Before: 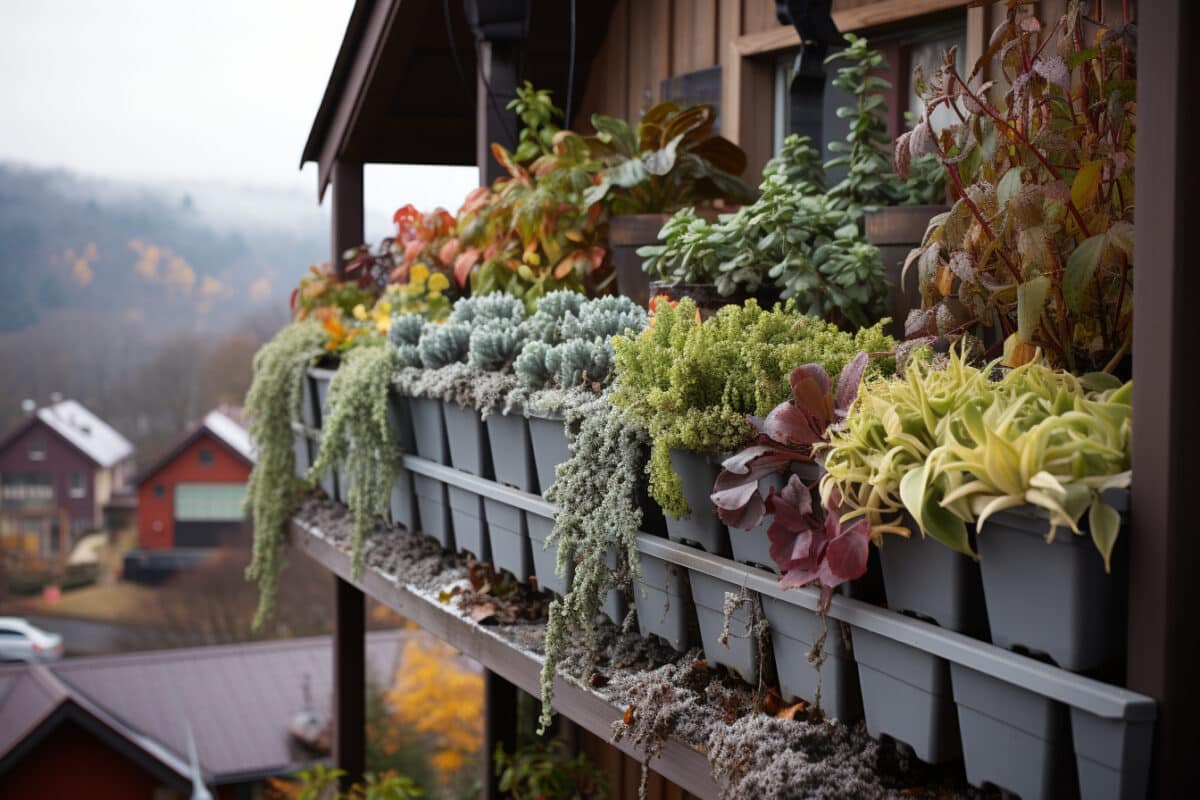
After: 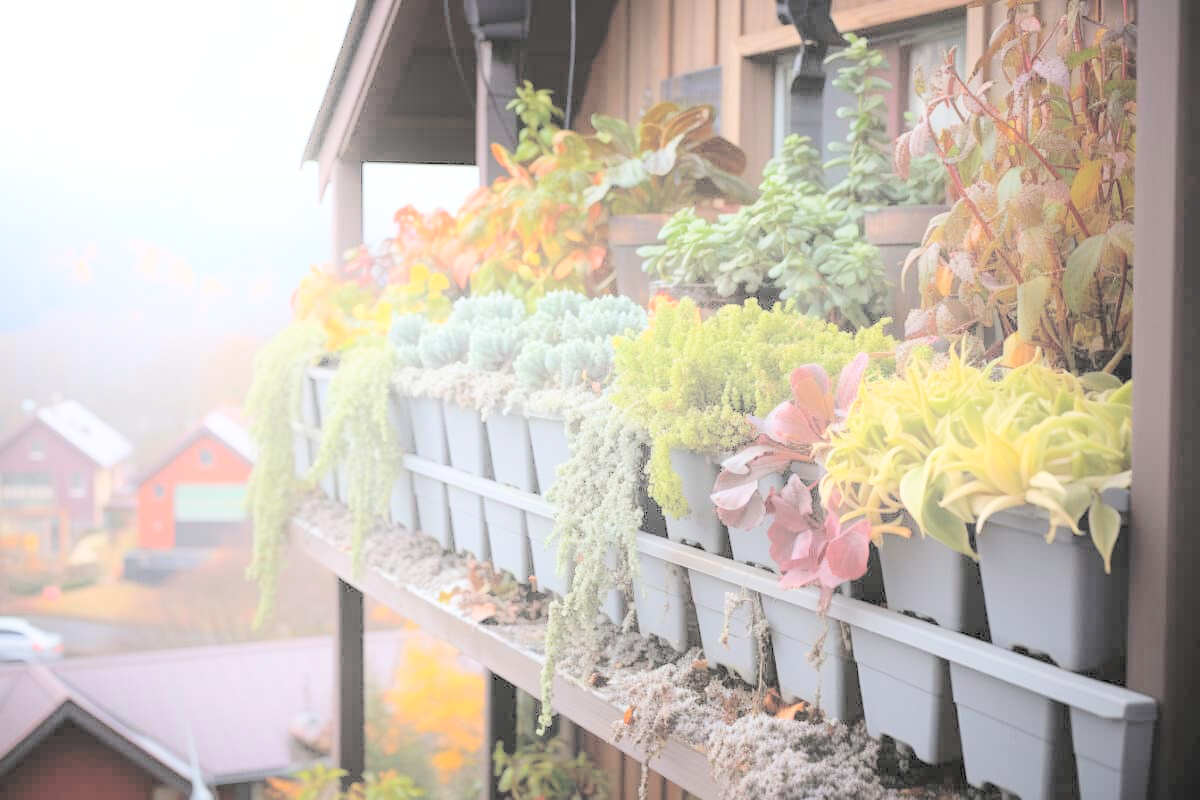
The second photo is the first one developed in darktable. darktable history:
shadows and highlights: shadows -89.6, highlights 90.43, soften with gaussian
contrast brightness saturation: brightness 0.999
